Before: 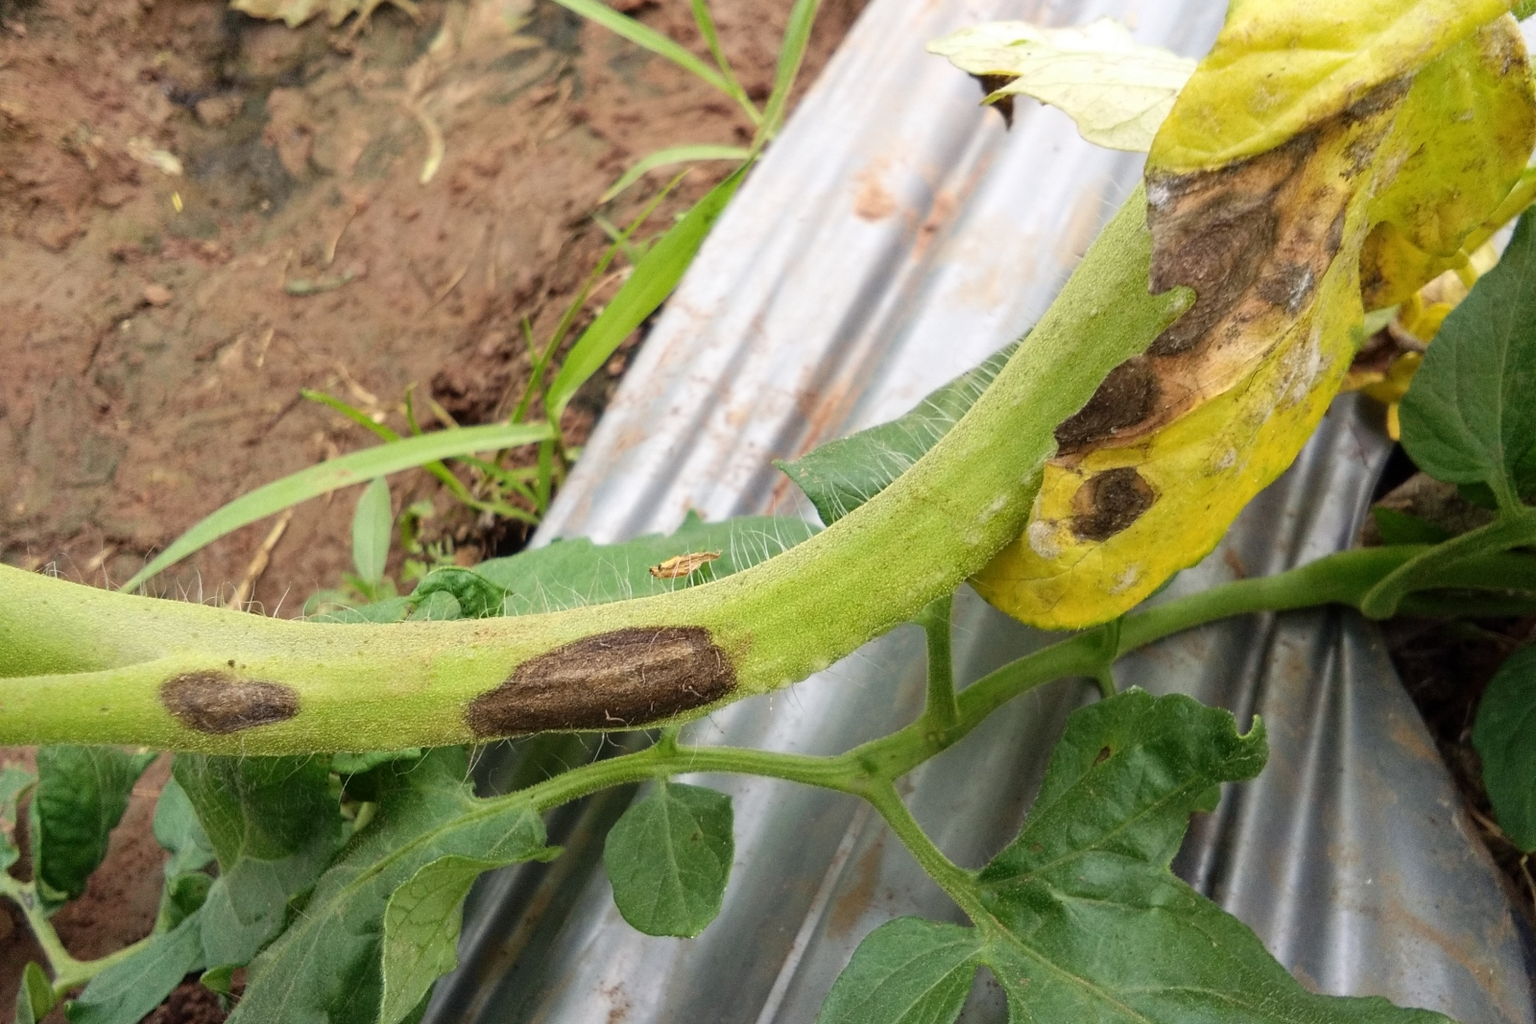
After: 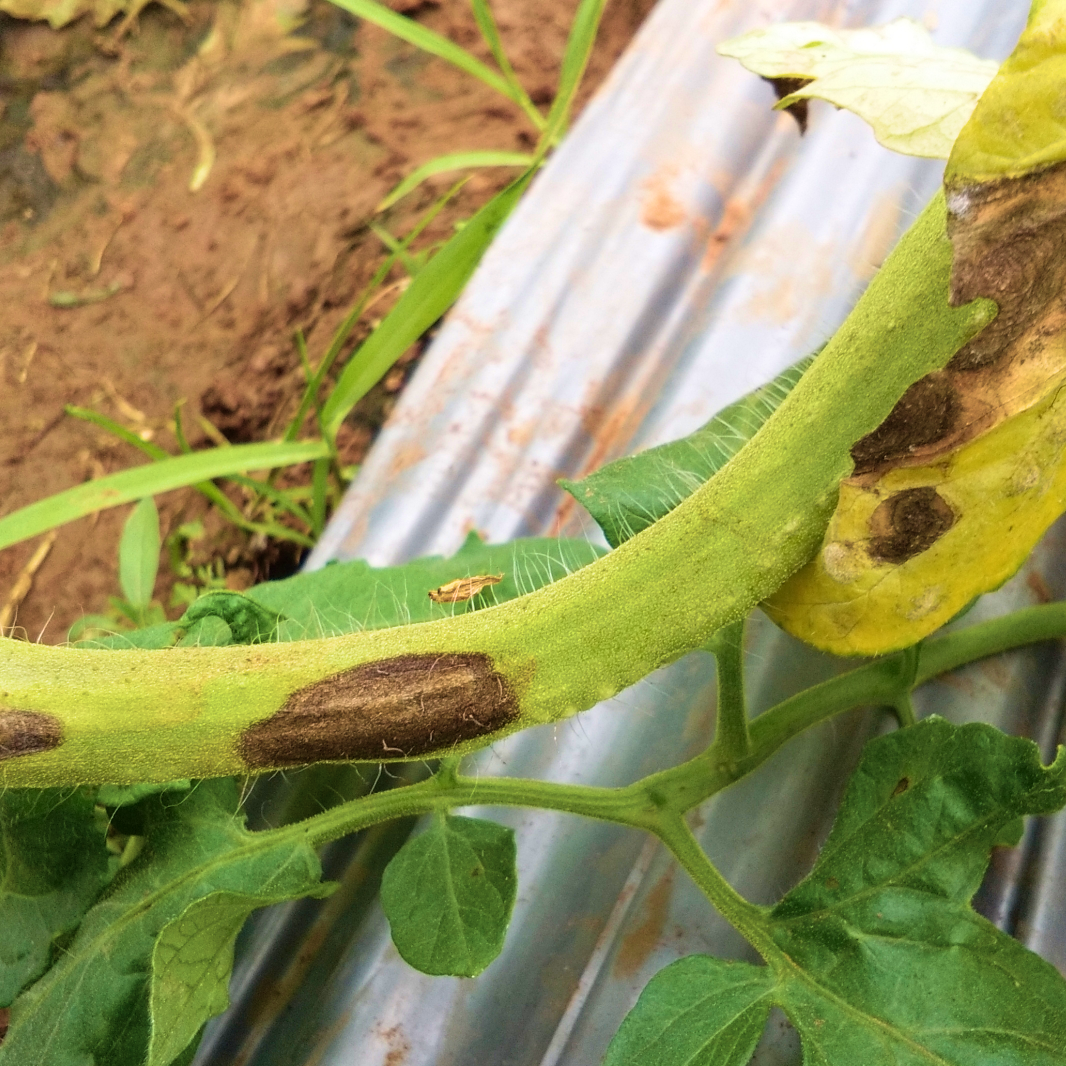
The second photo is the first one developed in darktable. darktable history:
crop and rotate: left 15.546%, right 17.787%
velvia: strength 75%
